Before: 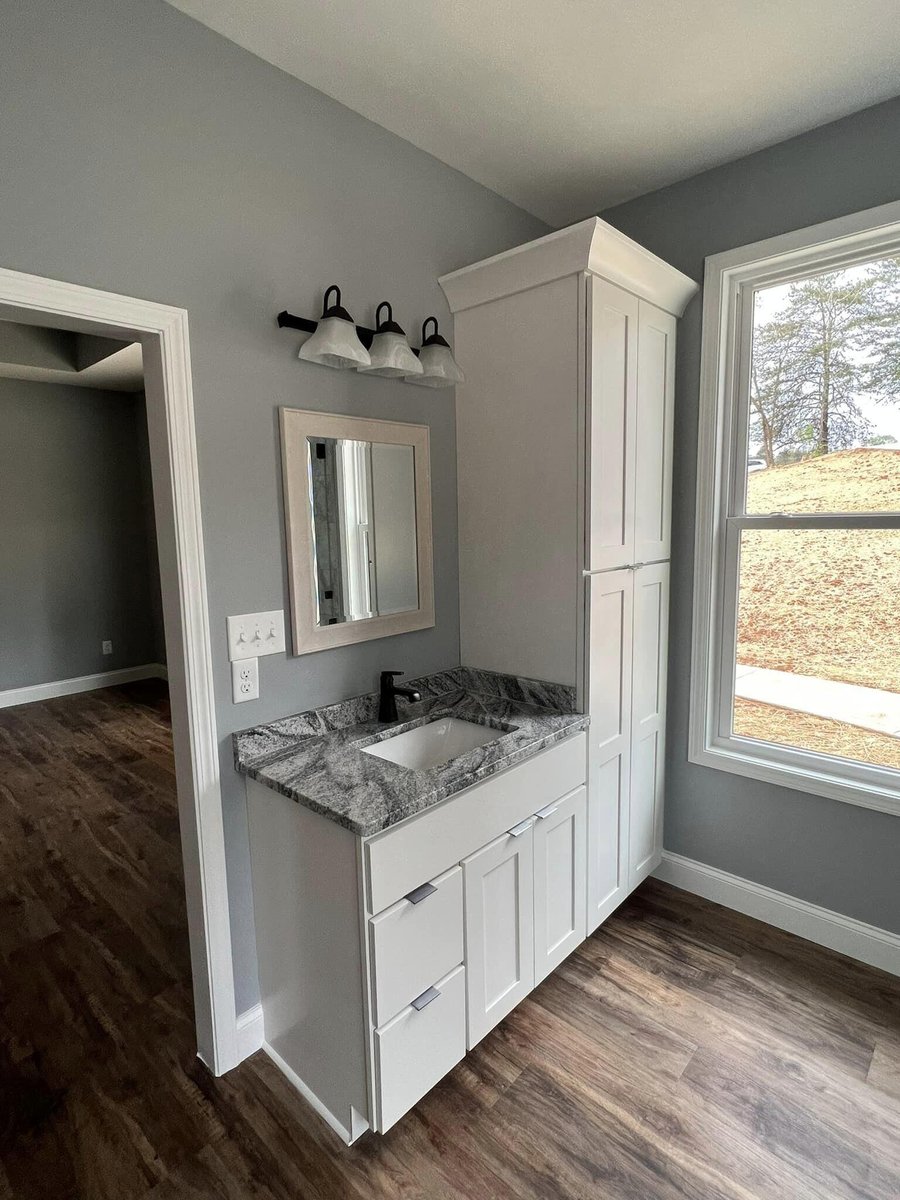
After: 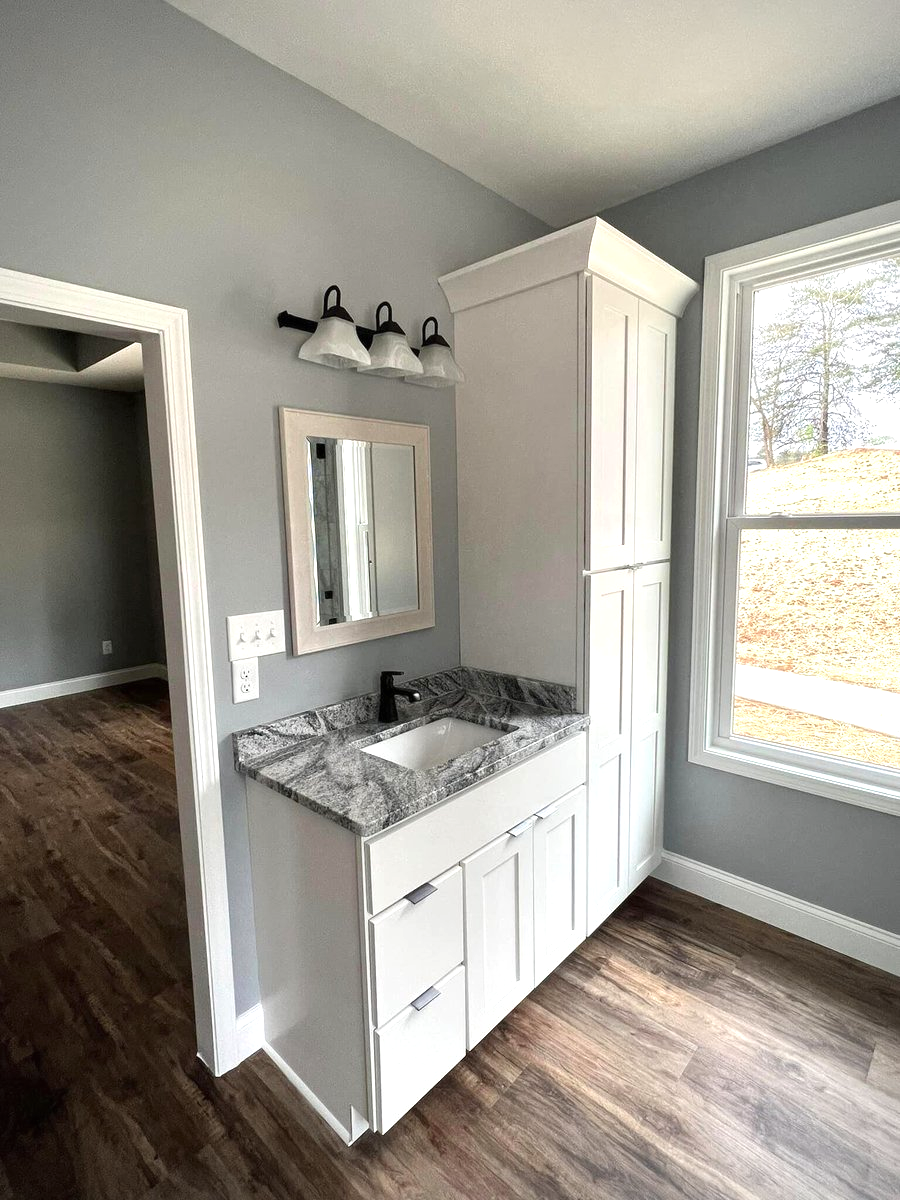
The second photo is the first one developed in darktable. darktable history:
exposure: black level correction 0, exposure 0.7 EV, compensate exposure bias true, compensate highlight preservation false
vignetting: fall-off radius 60.92%
